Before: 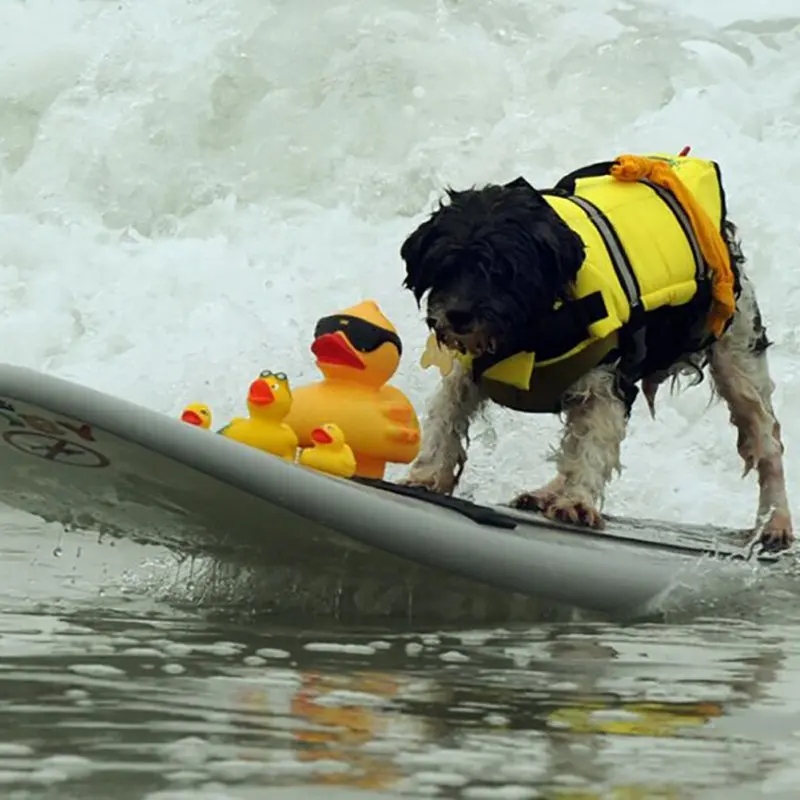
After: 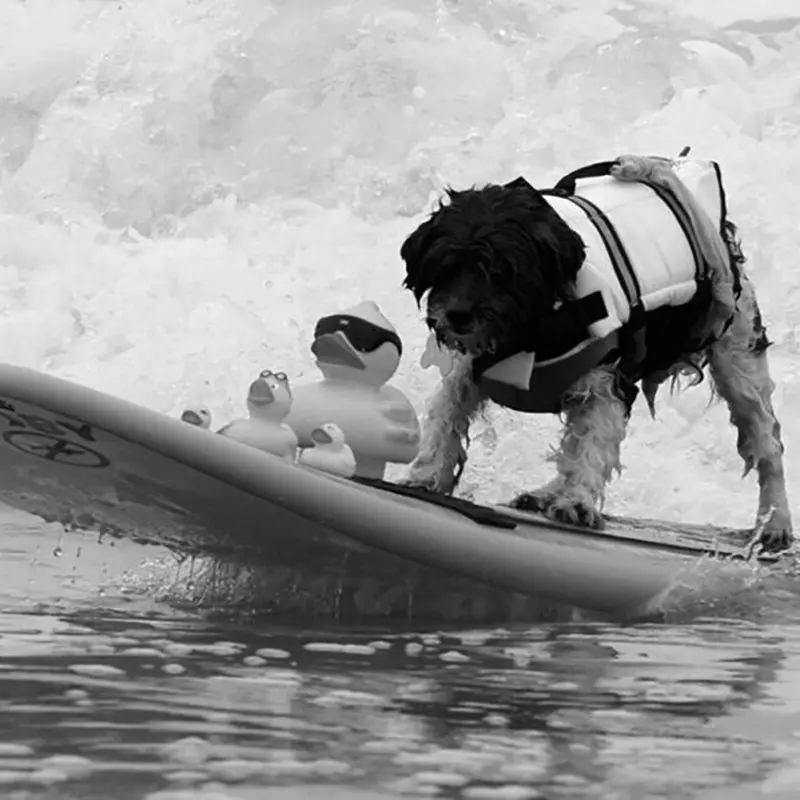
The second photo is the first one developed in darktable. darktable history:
monochrome: a 32, b 64, size 2.3
tone equalizer: on, module defaults
color balance: lift [1, 1, 0.999, 1.001], gamma [1, 1.003, 1.005, 0.995], gain [1, 0.992, 0.988, 1.012], contrast 5%, output saturation 110%
